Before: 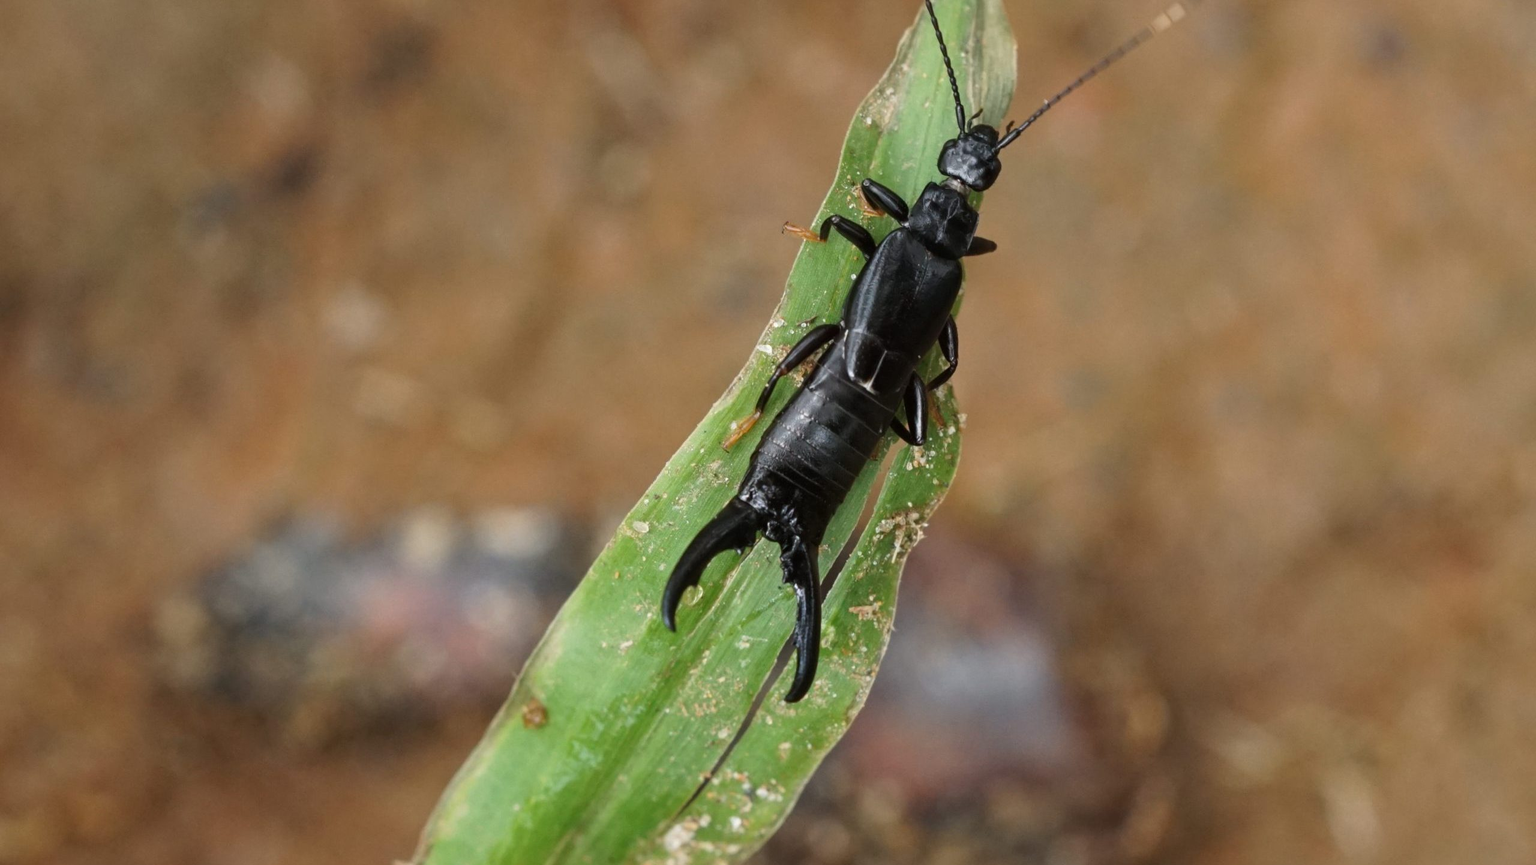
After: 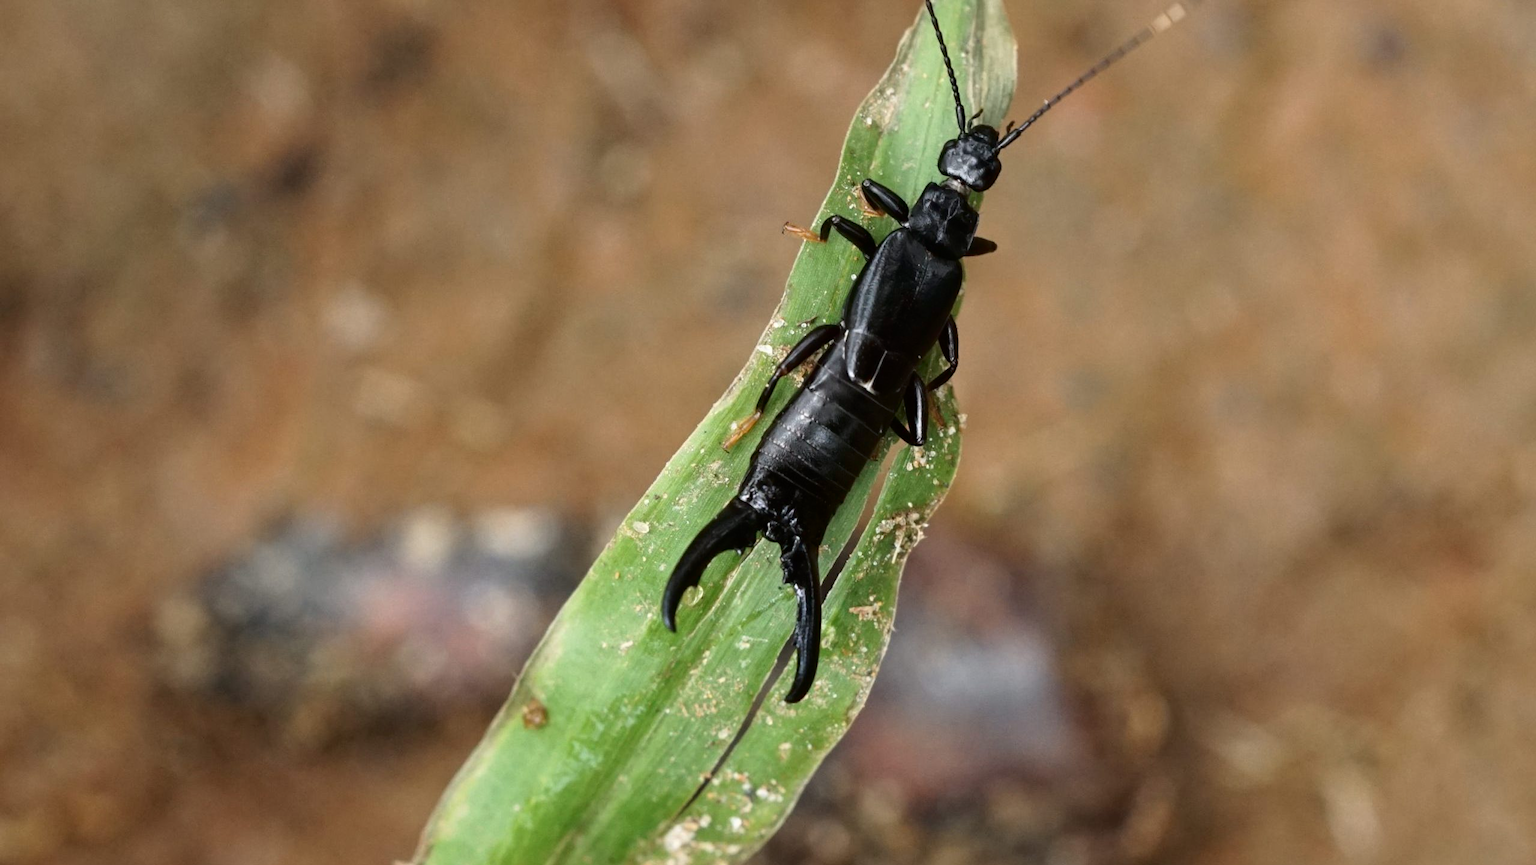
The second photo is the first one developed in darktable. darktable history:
tone equalizer: on, module defaults
tone curve: curves: ch0 [(0, 0) (0.003, 0.001) (0.011, 0.005) (0.025, 0.011) (0.044, 0.02) (0.069, 0.031) (0.1, 0.045) (0.136, 0.077) (0.177, 0.124) (0.224, 0.181) (0.277, 0.245) (0.335, 0.316) (0.399, 0.393) (0.468, 0.477) (0.543, 0.568) (0.623, 0.666) (0.709, 0.771) (0.801, 0.871) (0.898, 0.965) (1, 1)], color space Lab, independent channels, preserve colors none
